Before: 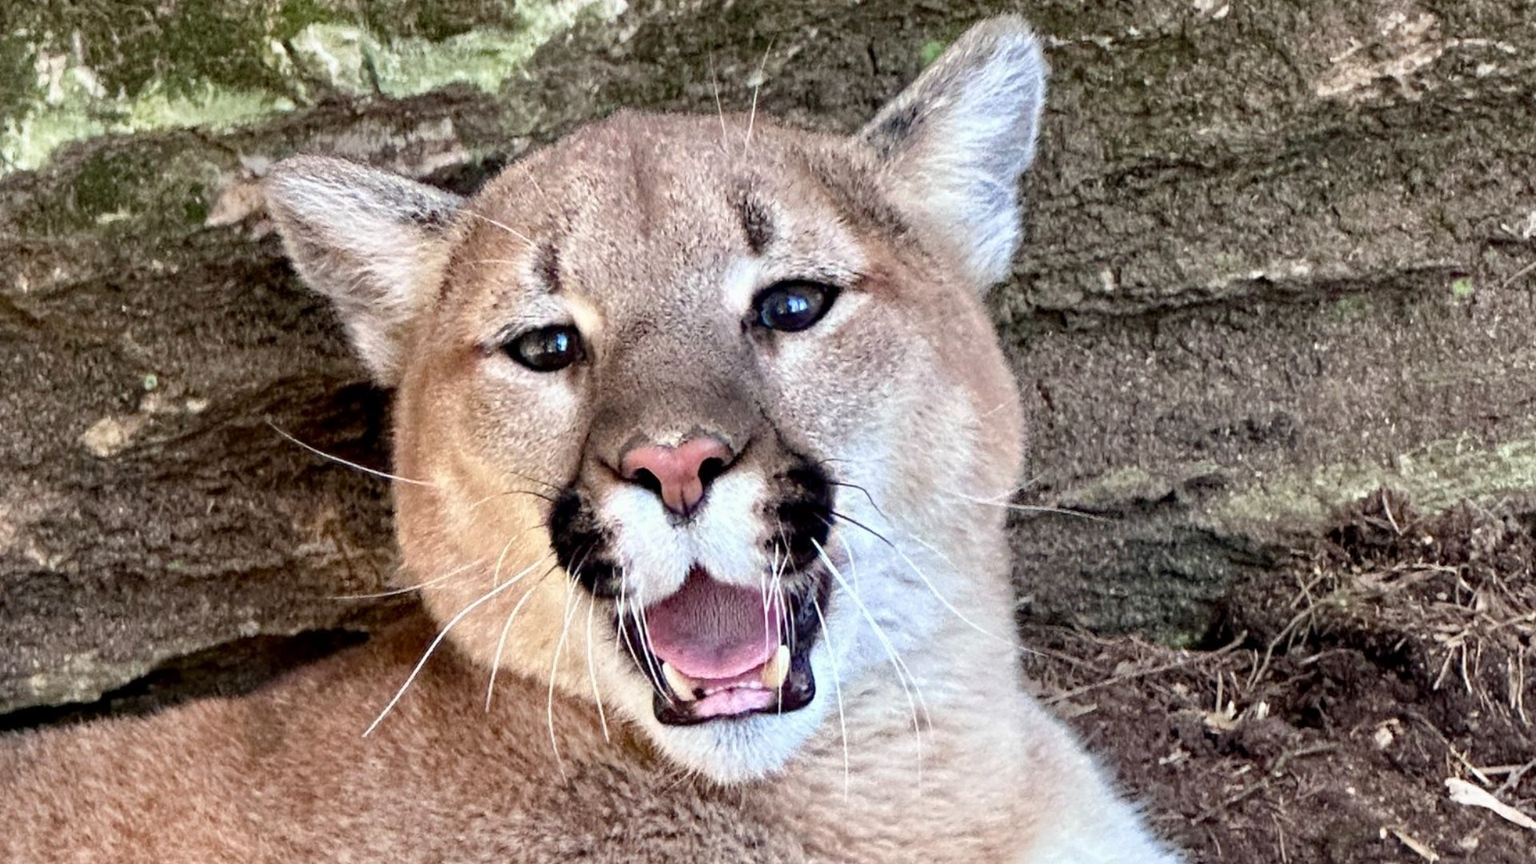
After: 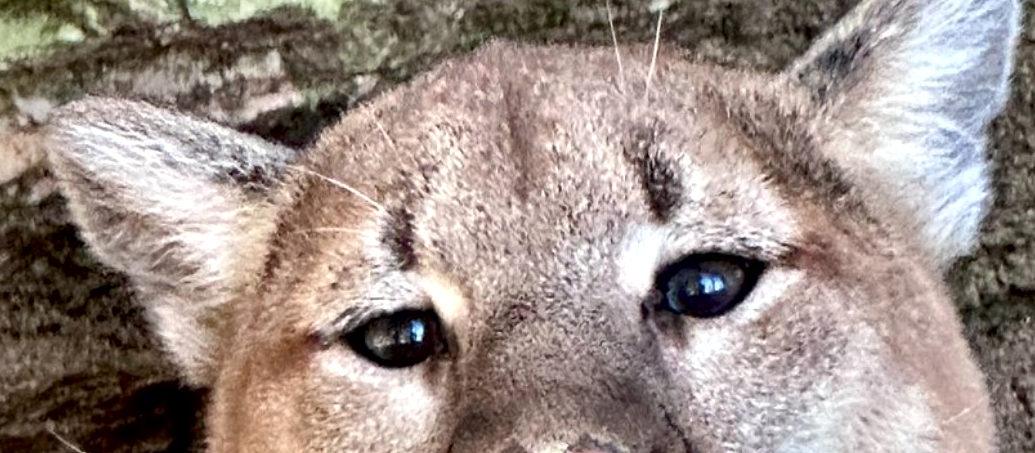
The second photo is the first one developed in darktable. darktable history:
local contrast: mode bilateral grid, contrast 24, coarseness 60, detail 151%, midtone range 0.2
crop: left 14.869%, top 9.042%, right 31.196%, bottom 48.938%
